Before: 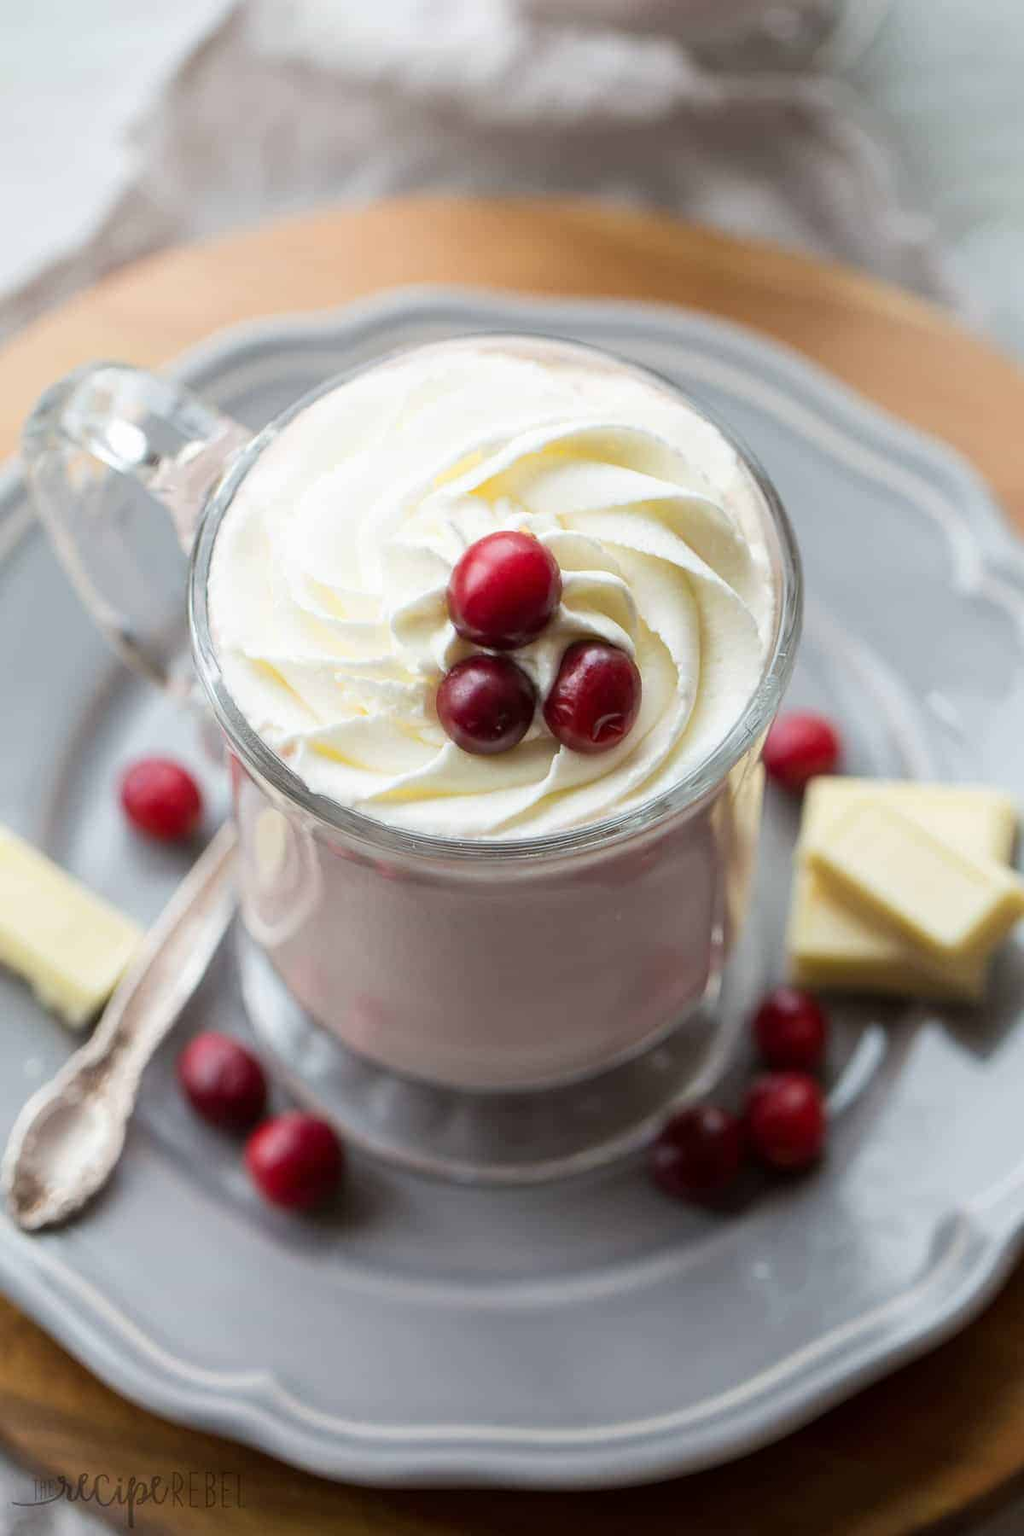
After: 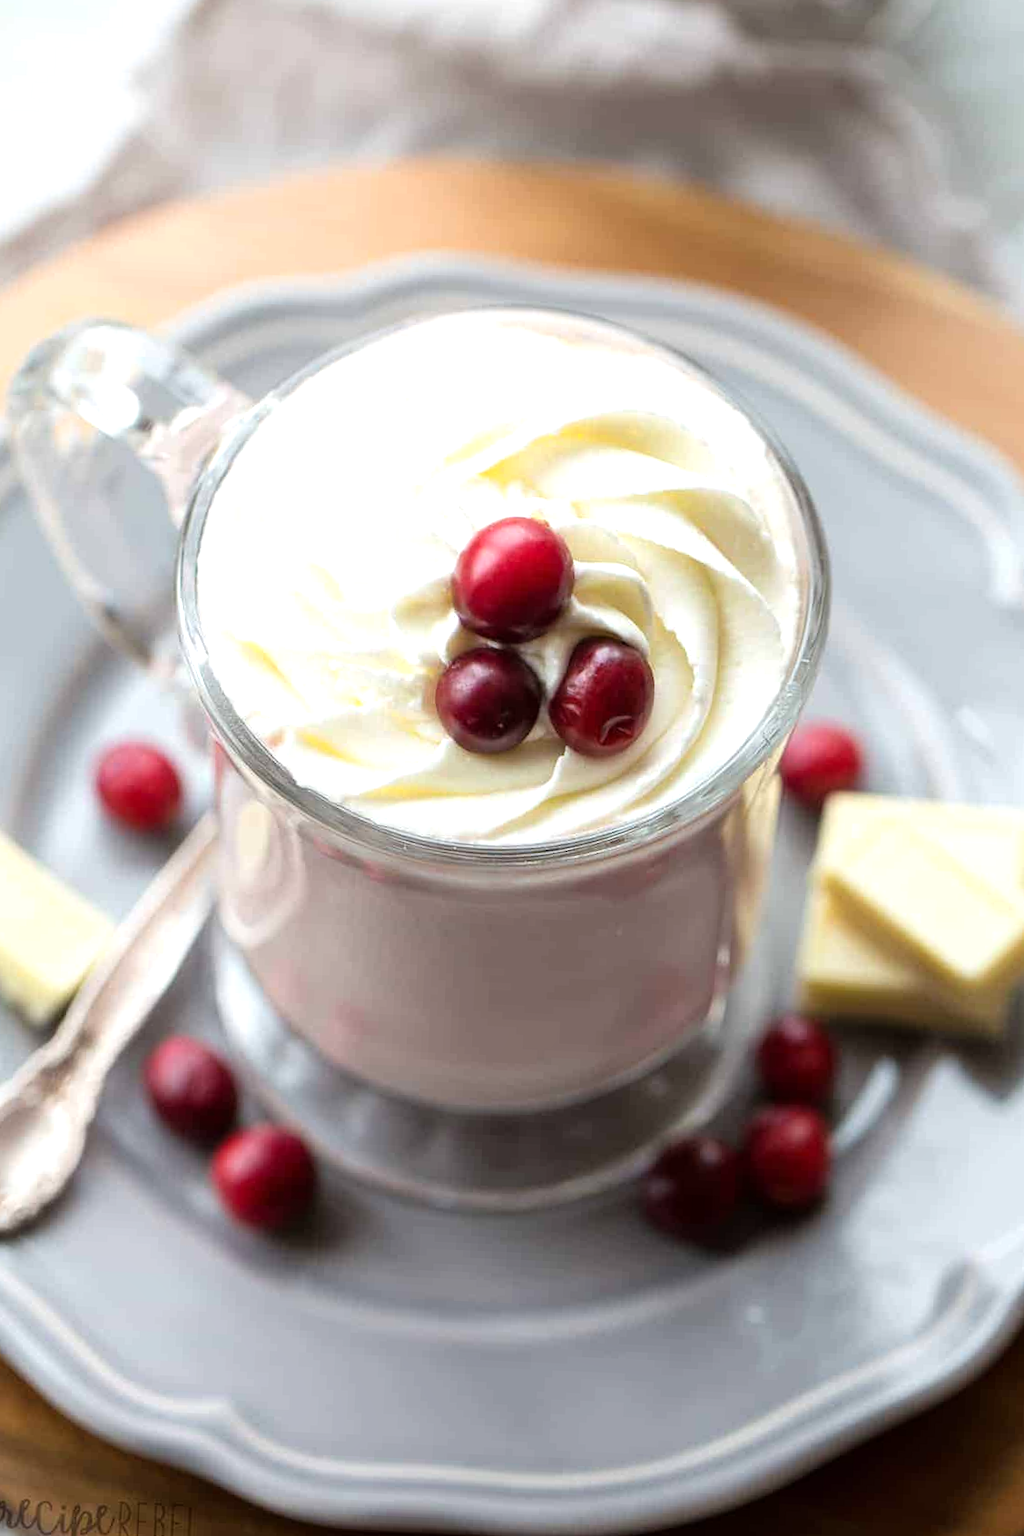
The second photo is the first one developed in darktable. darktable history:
tone equalizer: -8 EV -0.414 EV, -7 EV -0.406 EV, -6 EV -0.365 EV, -5 EV -0.242 EV, -3 EV 0.251 EV, -2 EV 0.358 EV, -1 EV 0.382 EV, +0 EV 0.434 EV
crop and rotate: angle -2.47°
